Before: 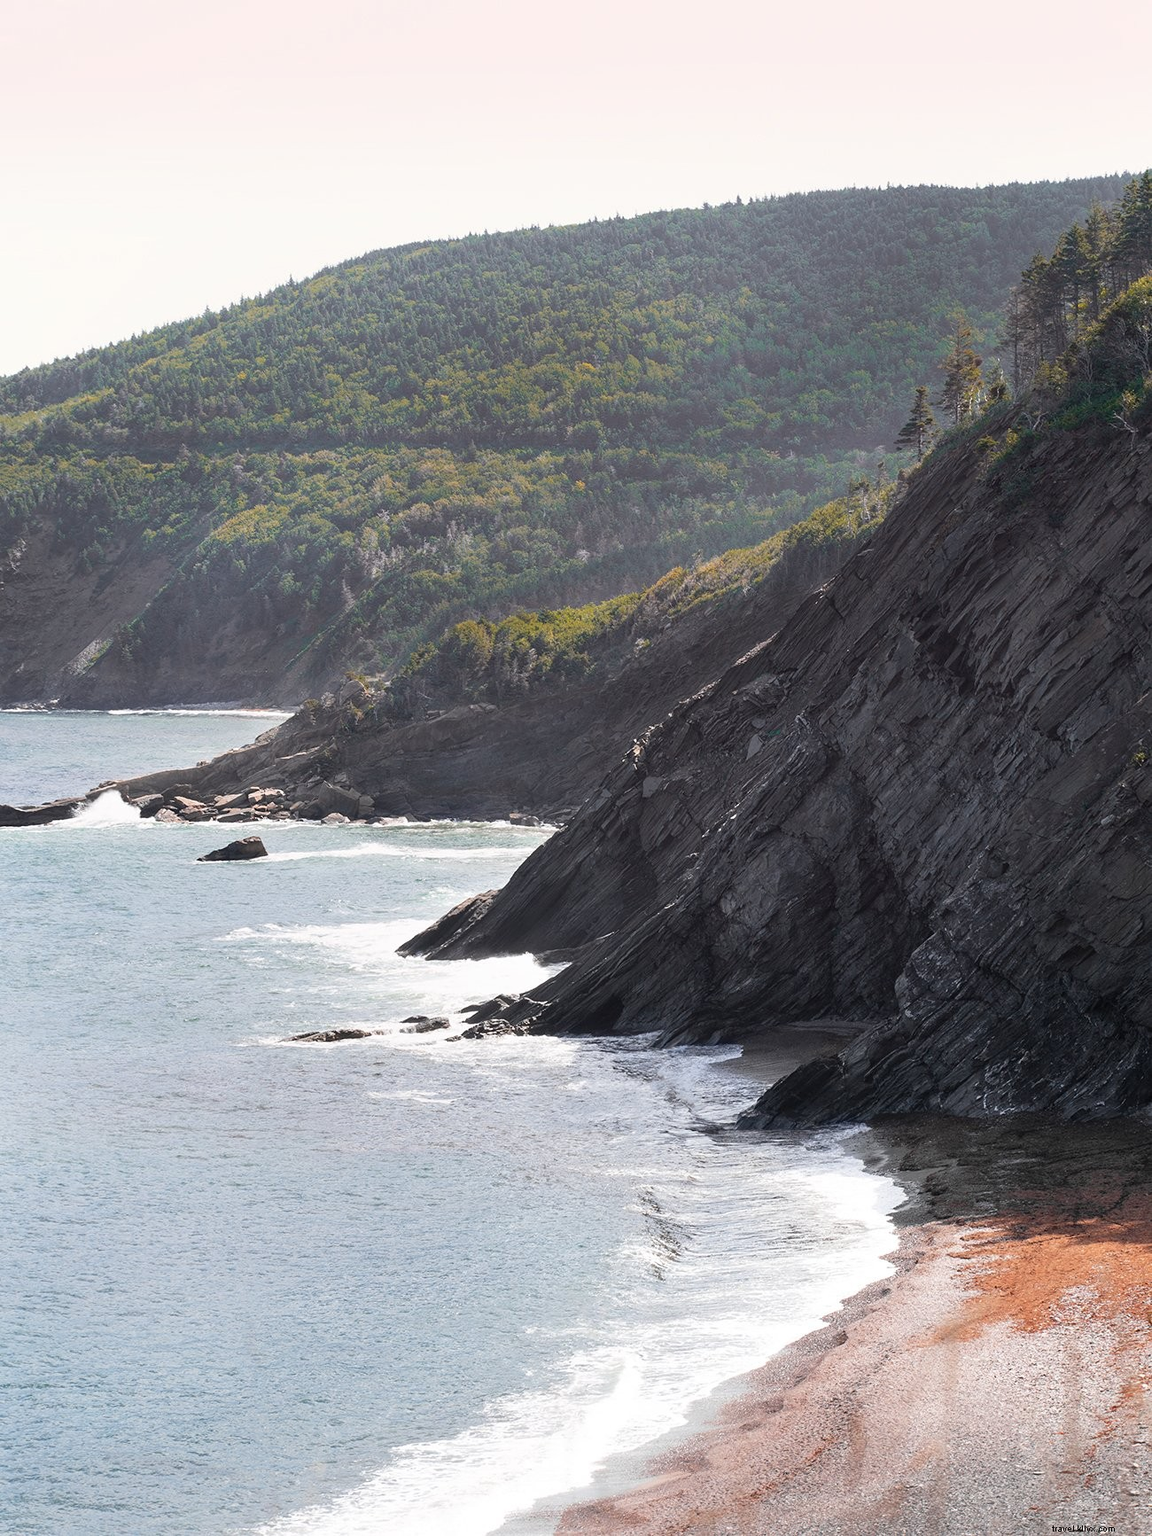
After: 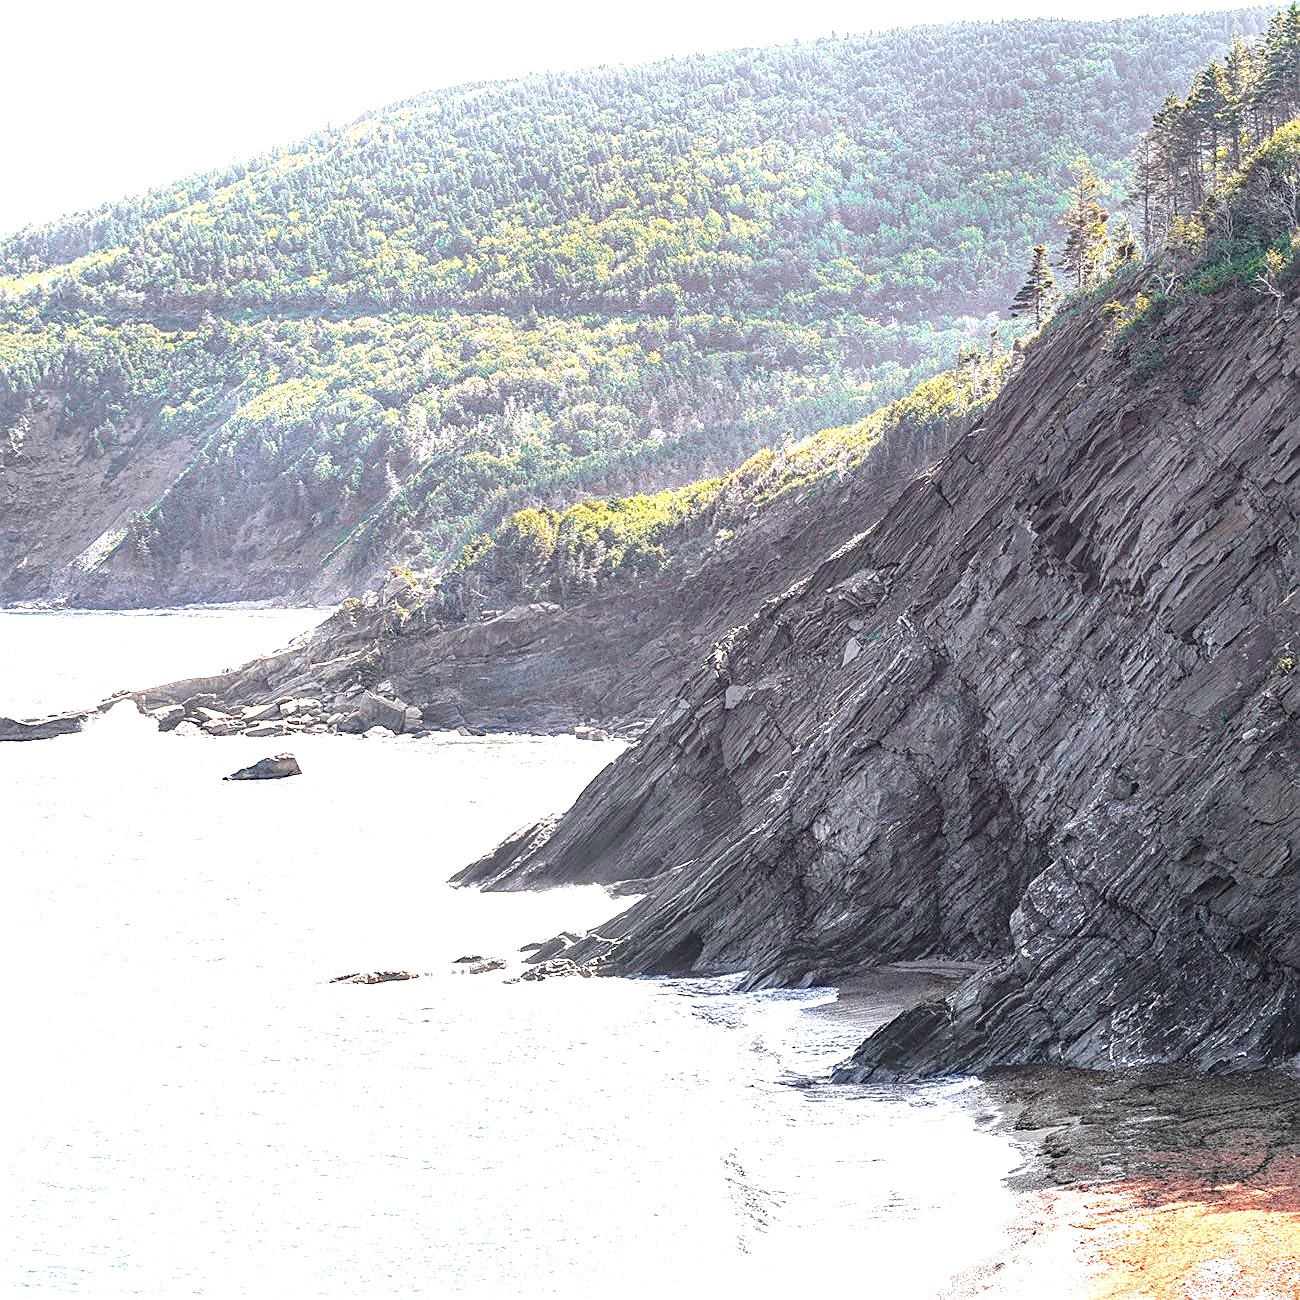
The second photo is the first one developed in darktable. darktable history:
haze removal: strength 0.293, distance 0.246, adaptive false
sharpen: amount 0.491
exposure: black level correction 0, exposure 1.368 EV, compensate highlight preservation false
crop: top 11.034%, bottom 13.933%
tone equalizer: -8 EV -0.408 EV, -7 EV -0.393 EV, -6 EV -0.318 EV, -5 EV -0.228 EV, -3 EV 0.253 EV, -2 EV 0.33 EV, -1 EV 0.409 EV, +0 EV 0.435 EV
local contrast: on, module defaults
